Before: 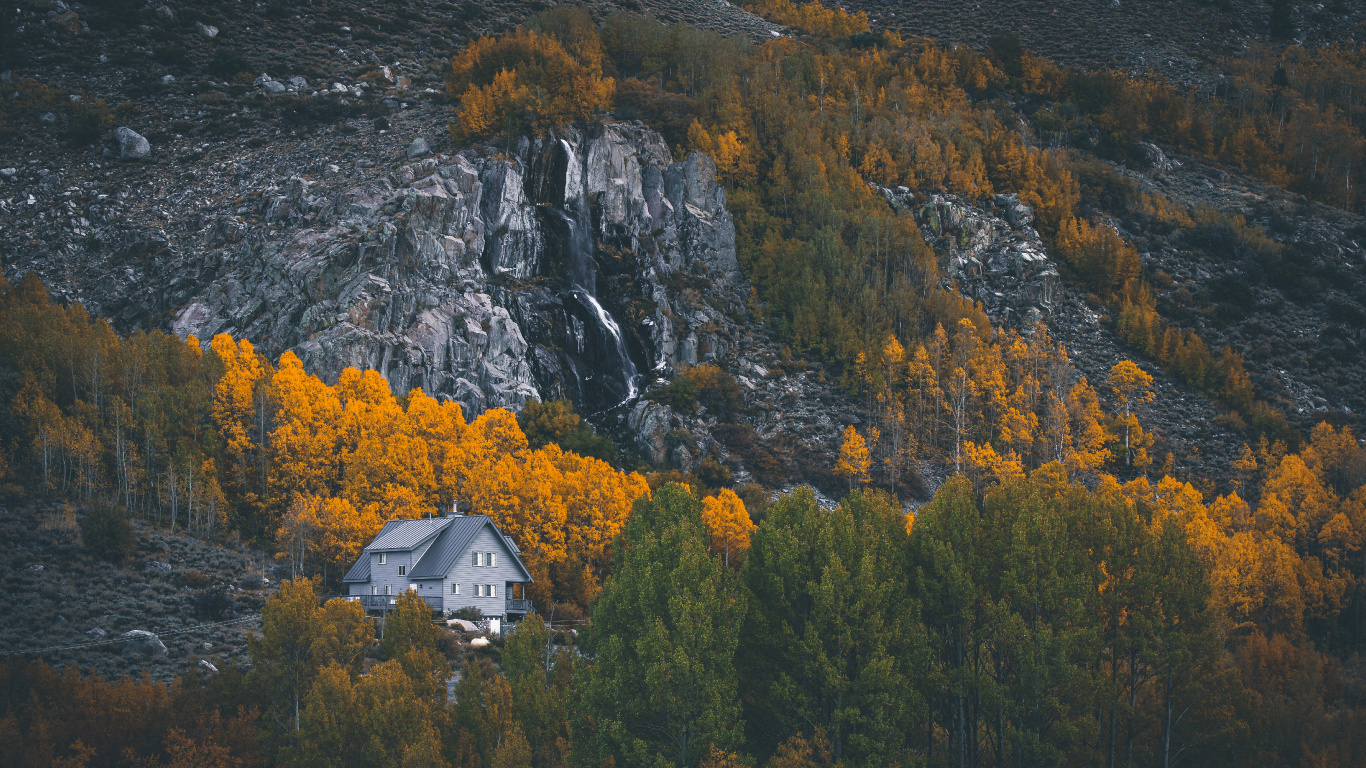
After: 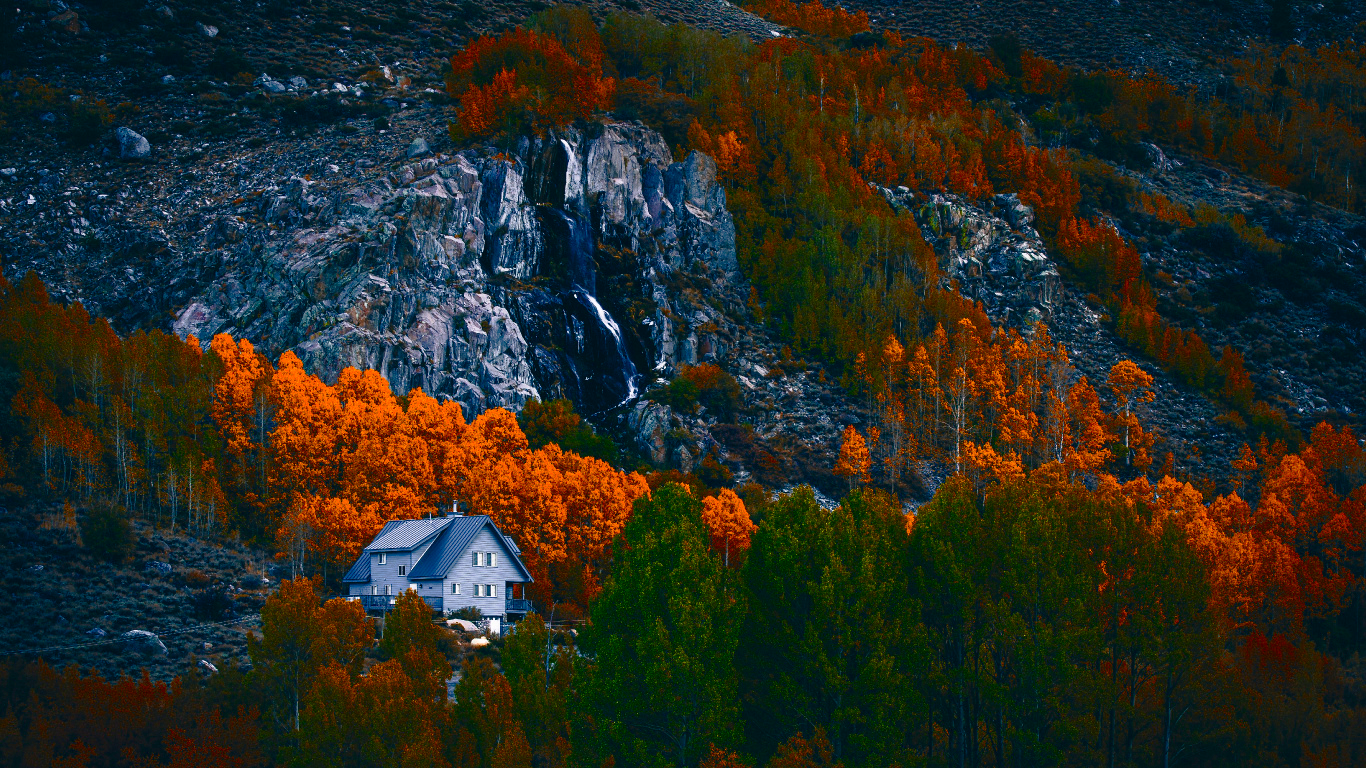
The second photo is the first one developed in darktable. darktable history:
color balance rgb: global offset › luminance -0.484%, perceptual saturation grading › global saturation 20%, perceptual saturation grading › highlights -24.716%, perceptual saturation grading › shadows 25.098%, perceptual brilliance grading › highlights 3.119%, perceptual brilliance grading › mid-tones -17.629%, perceptual brilliance grading › shadows -41.318%, saturation formula JzAzBz (2021)
color correction: highlights b* 0.031, saturation 1.83
tone curve: curves: ch0 [(0, 0.013) (0.117, 0.081) (0.257, 0.259) (0.408, 0.45) (0.611, 0.64) (0.81, 0.857) (1, 1)]; ch1 [(0, 0) (0.287, 0.198) (0.501, 0.506) (0.56, 0.584) (0.715, 0.741) (0.976, 0.992)]; ch2 [(0, 0) (0.369, 0.362) (0.5, 0.5) (0.537, 0.547) (0.59, 0.603) (0.681, 0.754) (1, 1)], preserve colors none
